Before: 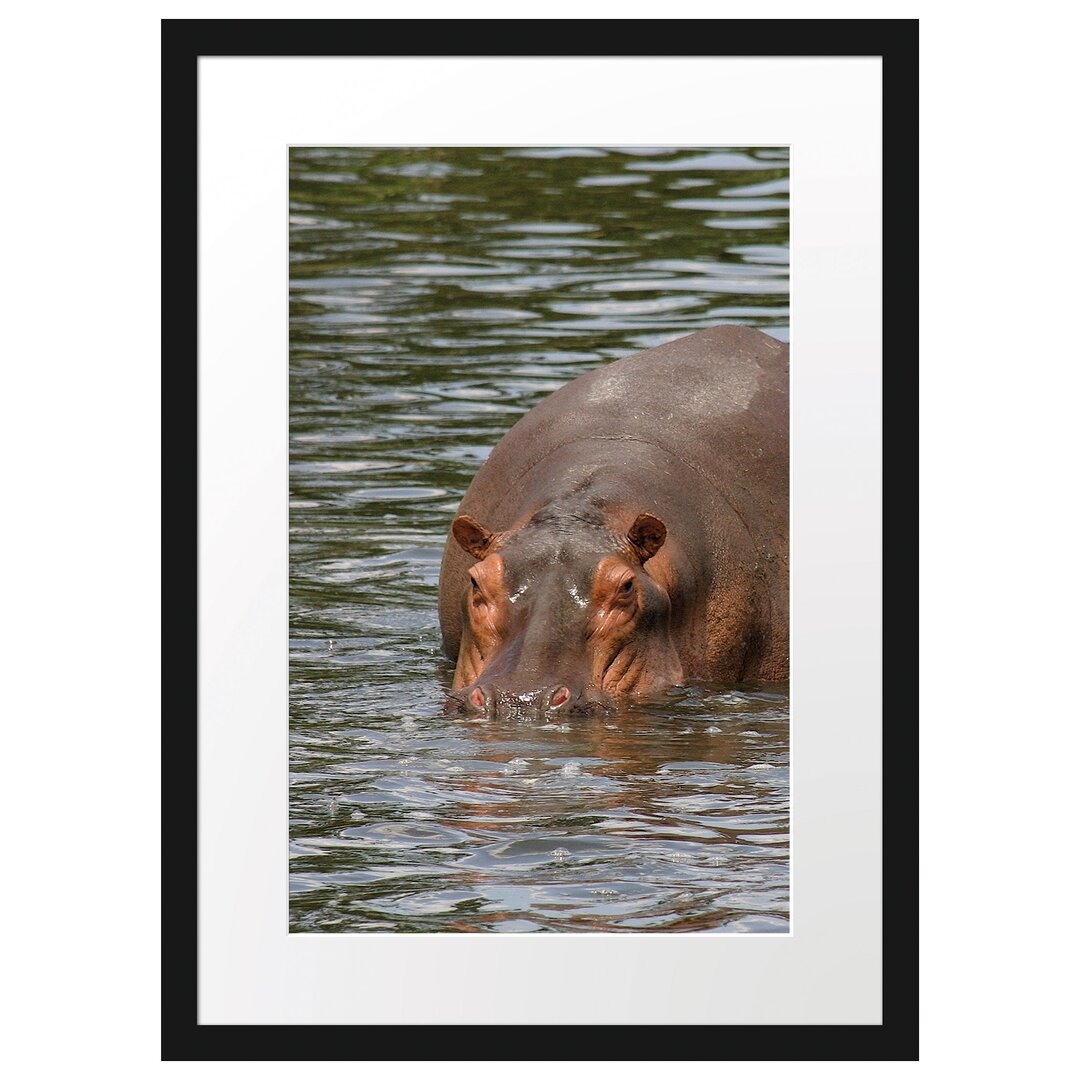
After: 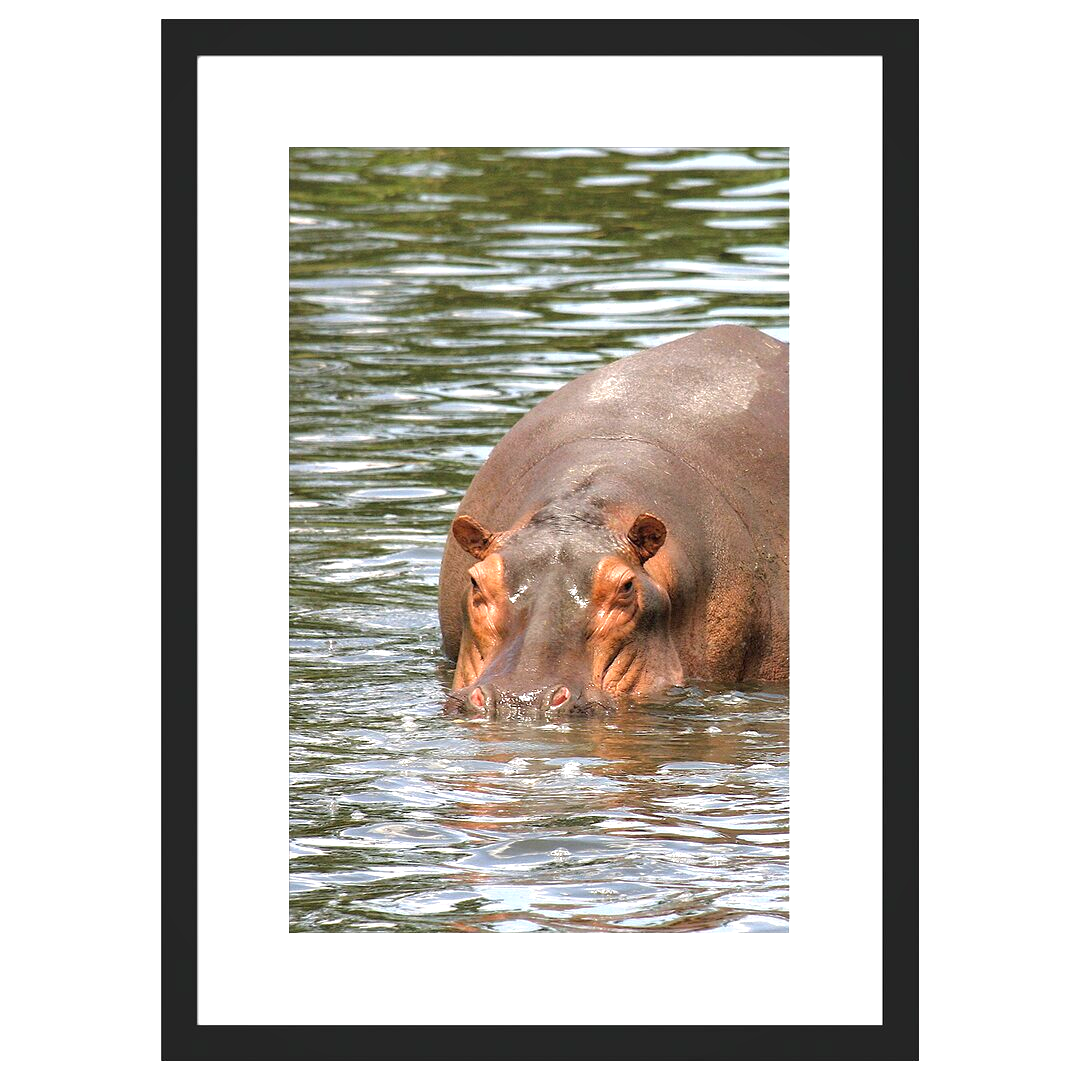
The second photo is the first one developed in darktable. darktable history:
shadows and highlights: shadows -20.47, white point adjustment -1.88, highlights -35.06
exposure: black level correction 0, exposure 1.2 EV, compensate highlight preservation false
